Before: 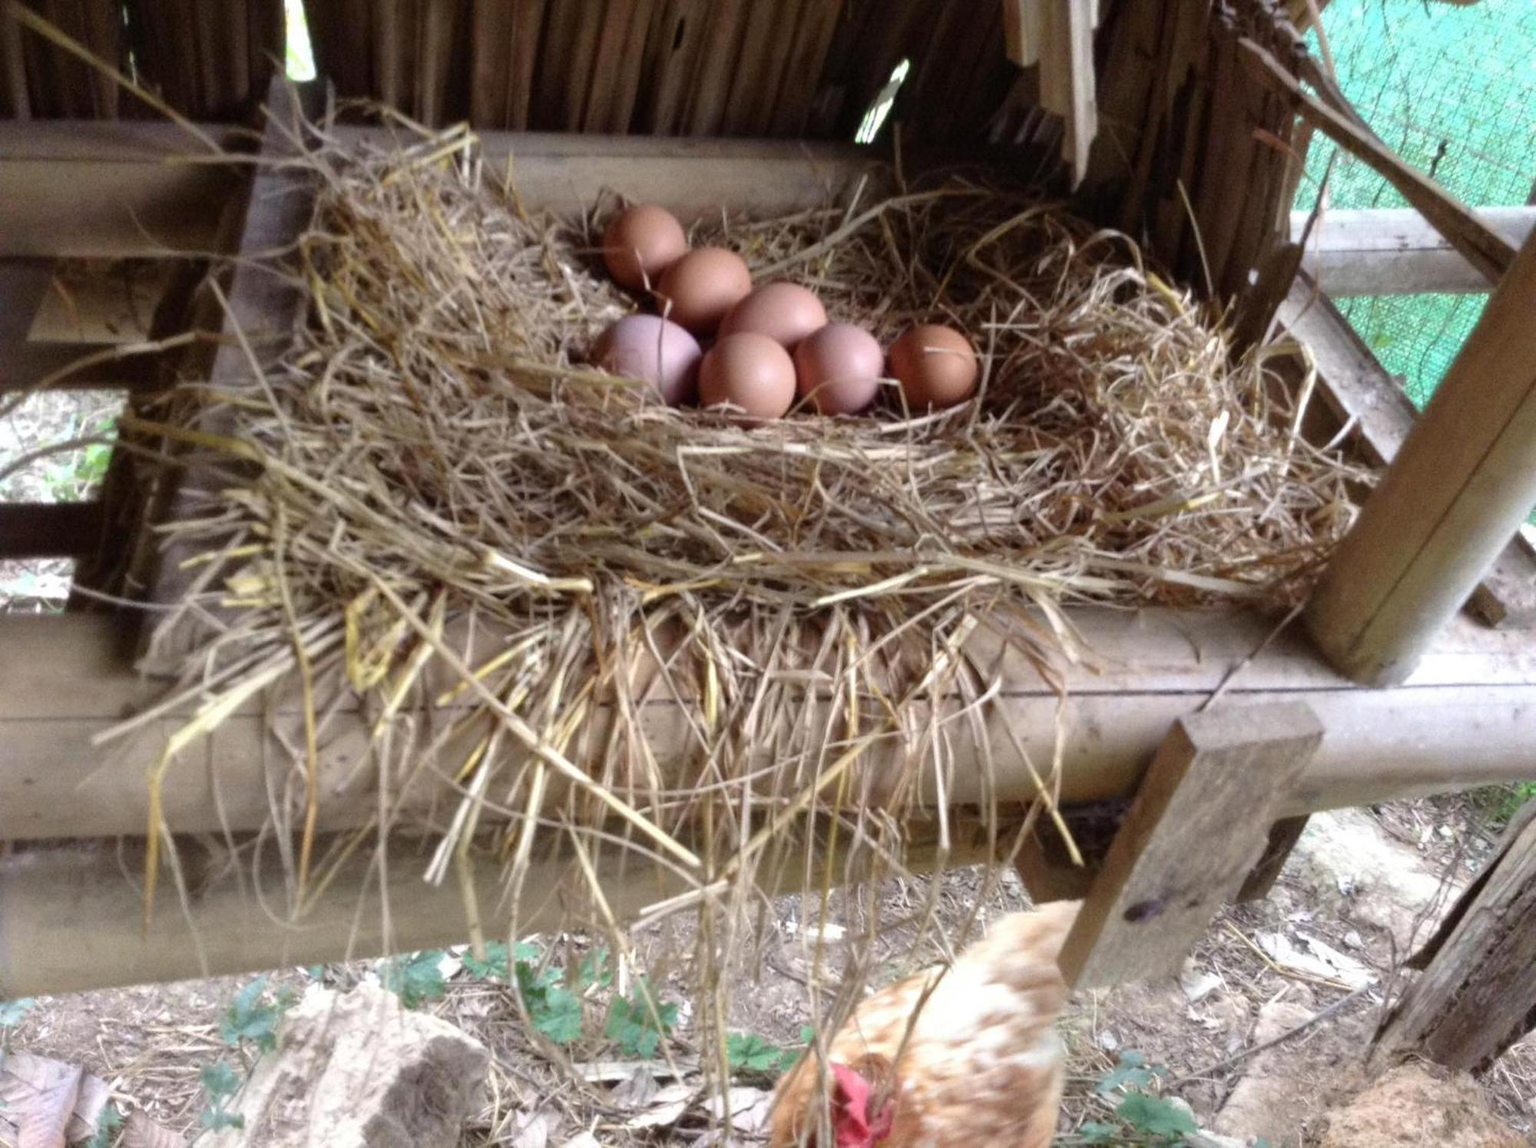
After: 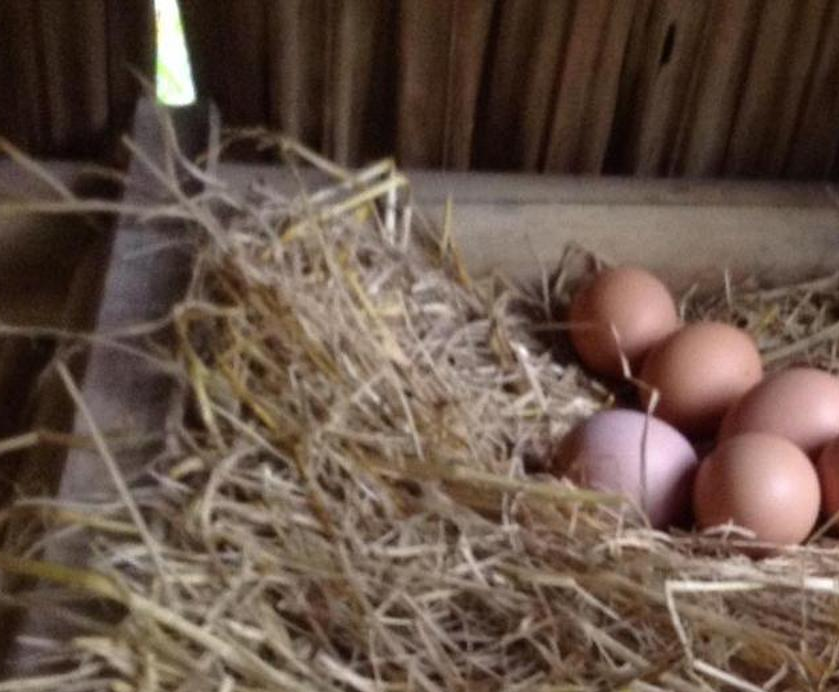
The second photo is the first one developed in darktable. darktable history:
crop and rotate: left 10.817%, top 0.062%, right 47.194%, bottom 53.626%
